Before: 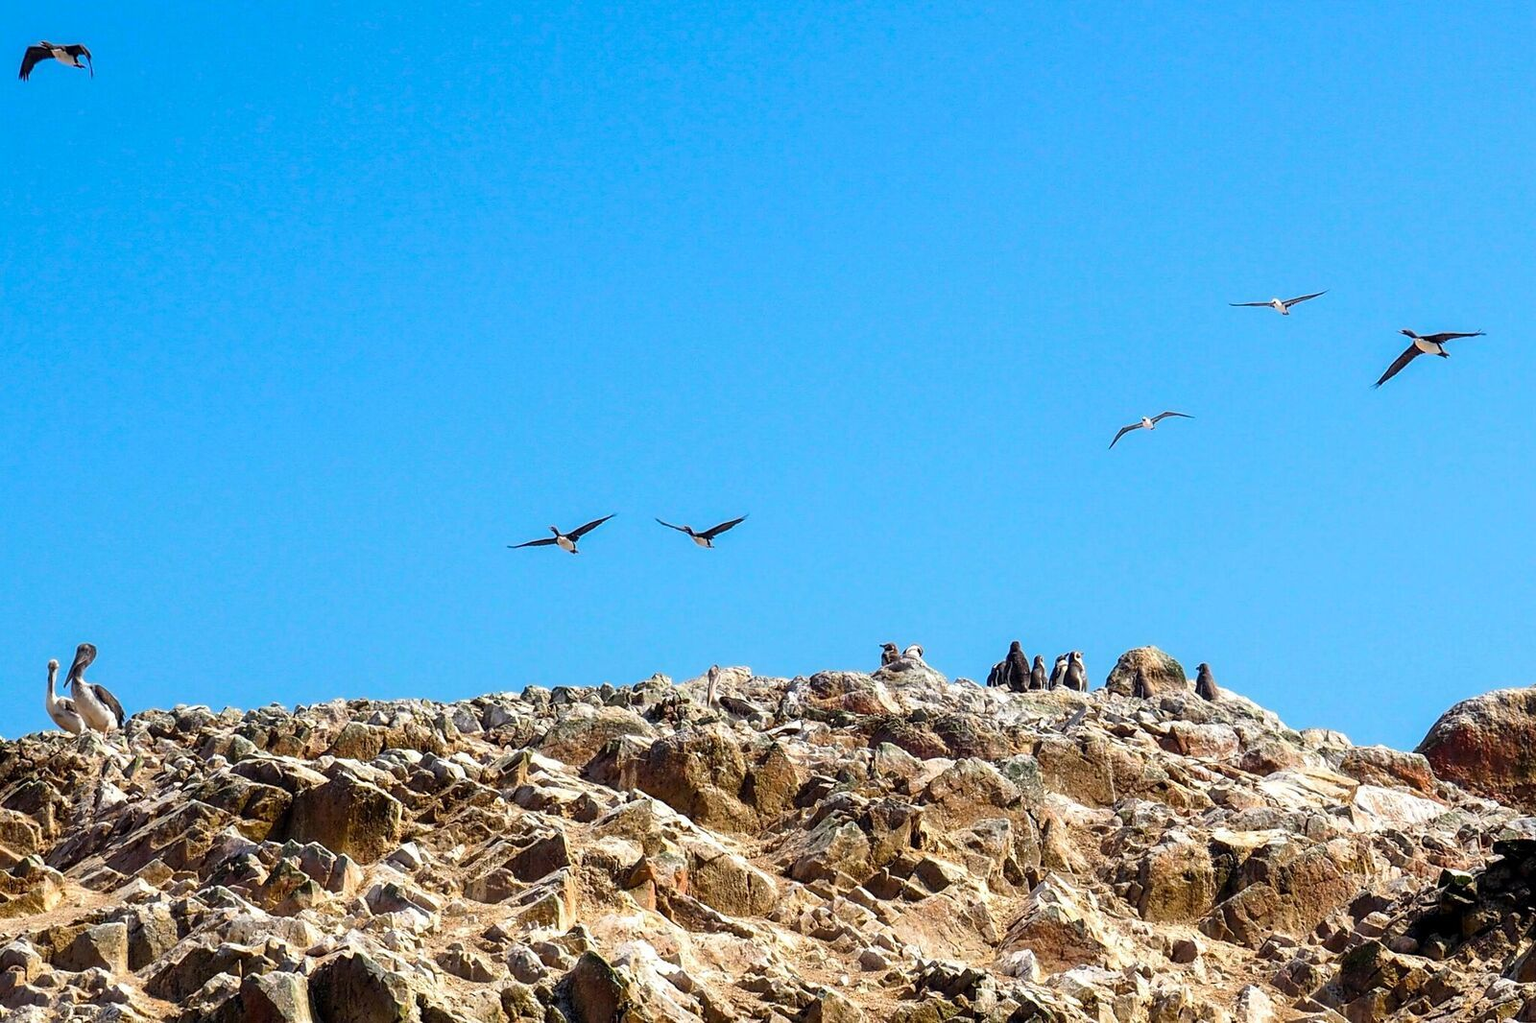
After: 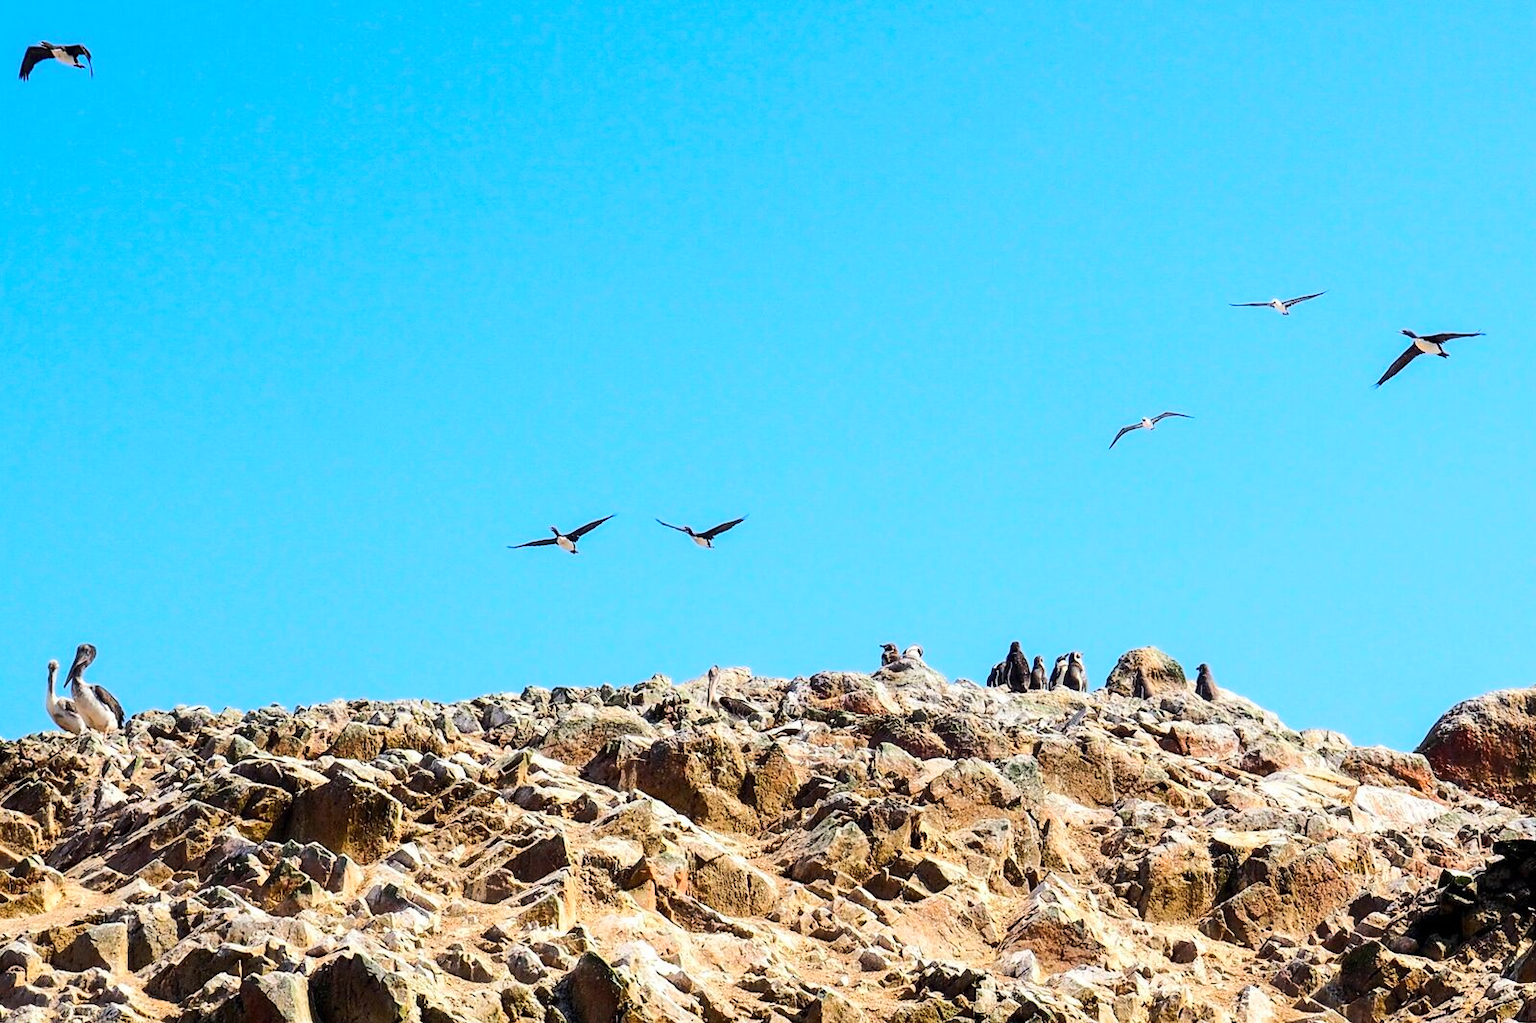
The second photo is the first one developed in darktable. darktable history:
rgb curve: curves: ch0 [(0, 0) (0.284, 0.292) (0.505, 0.644) (1, 1)], compensate middle gray true
